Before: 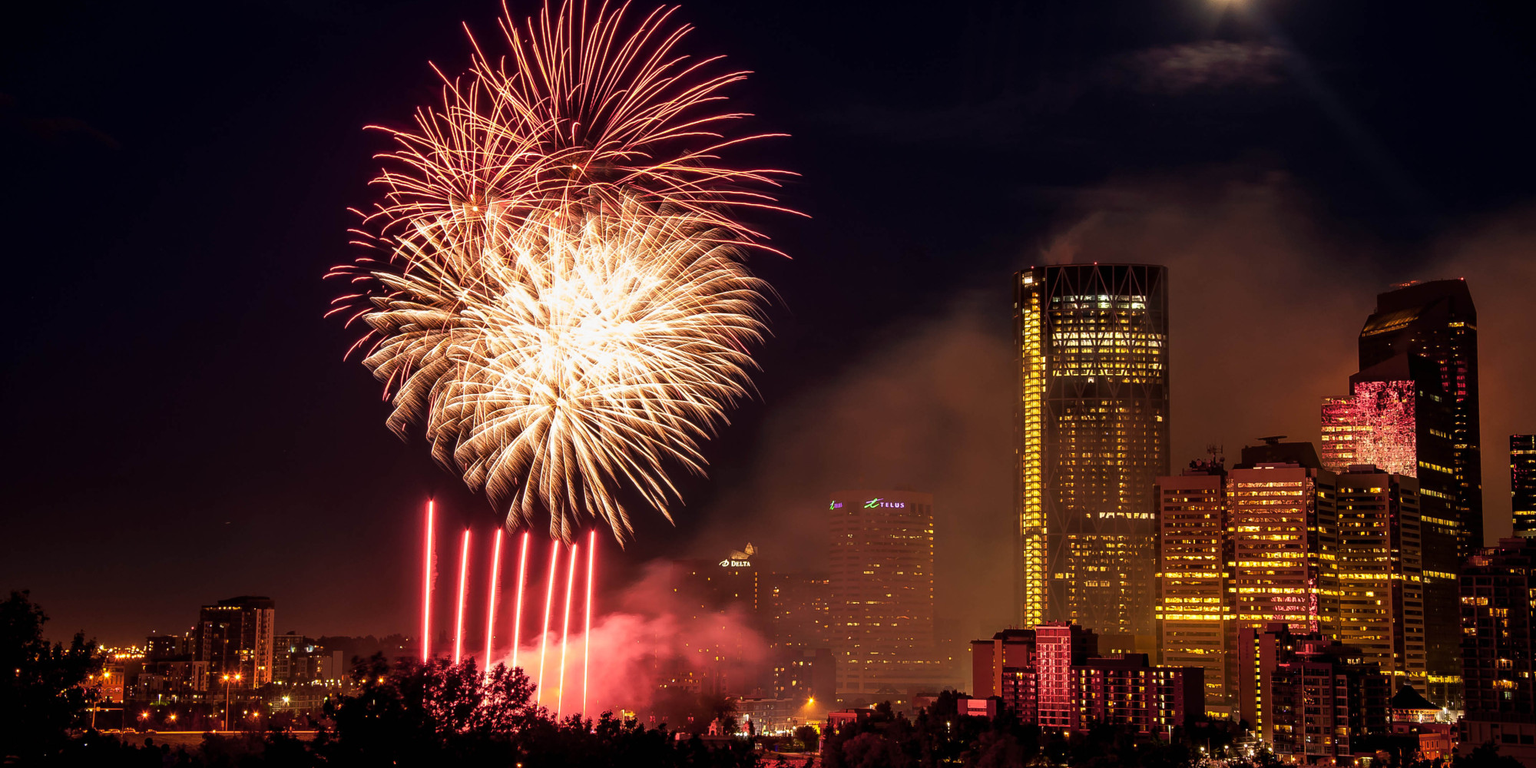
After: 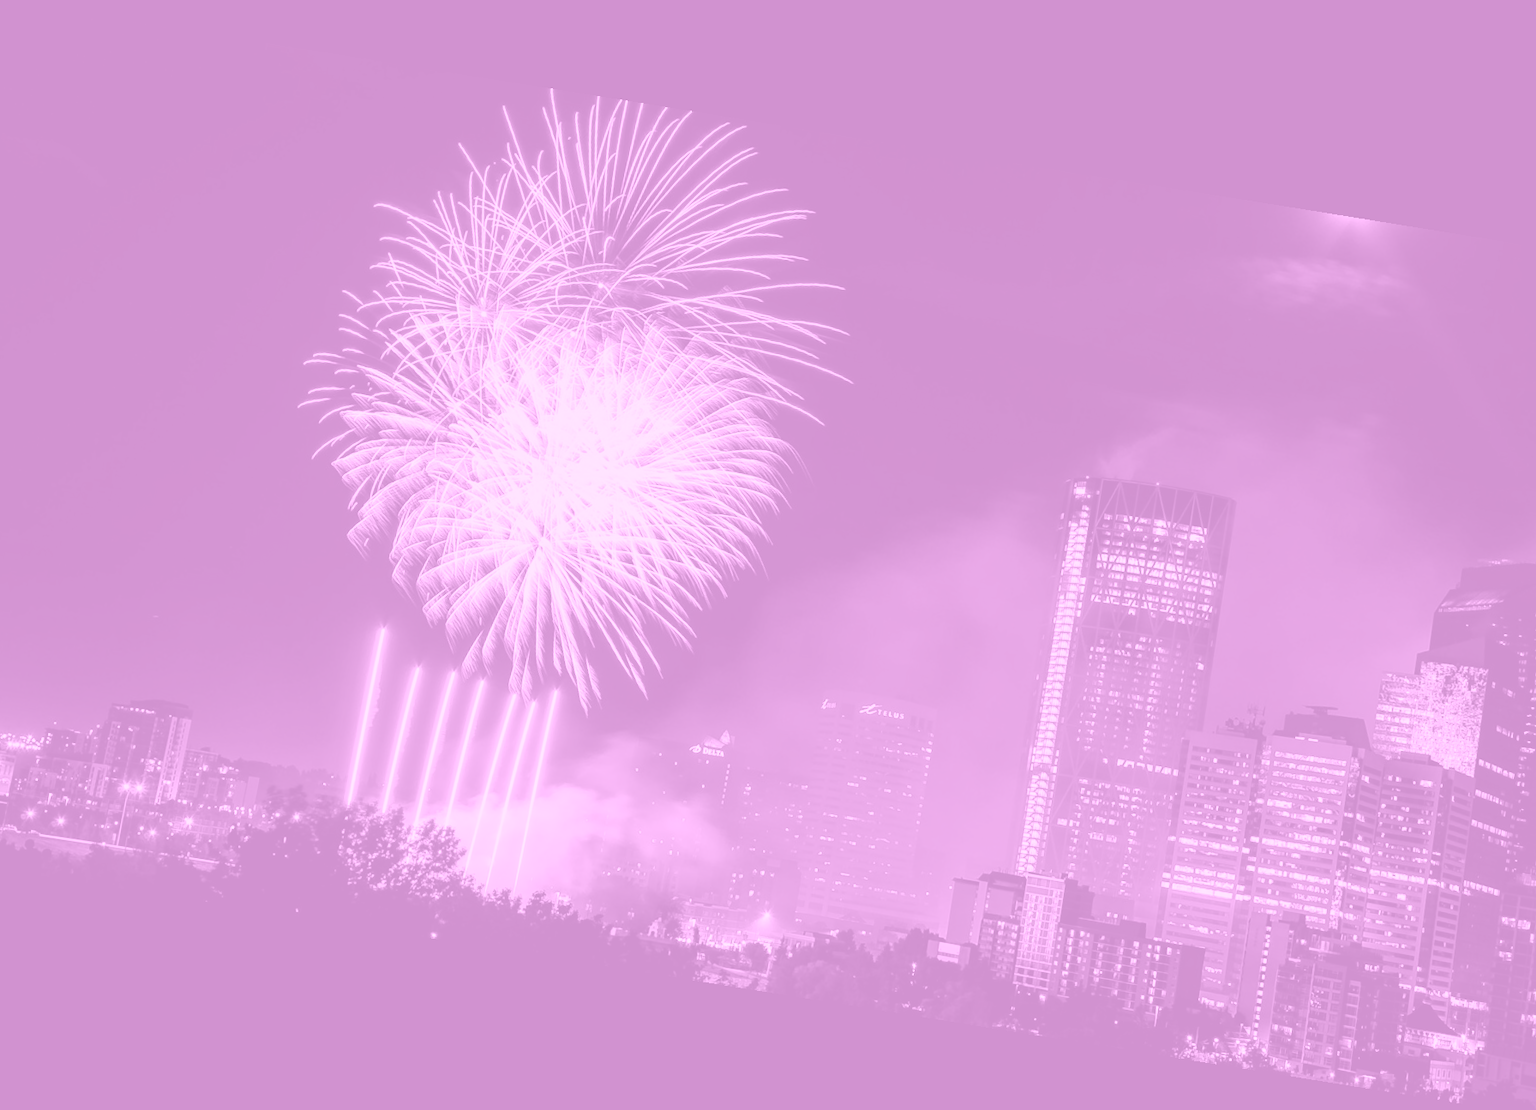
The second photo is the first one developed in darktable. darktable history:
white balance: red 1.045, blue 0.932
colorize: hue 331.2°, saturation 75%, source mix 30.28%, lightness 70.52%, version 1
crop: left 7.598%, right 7.873%
rotate and perspective: rotation 9.12°, automatic cropping off
